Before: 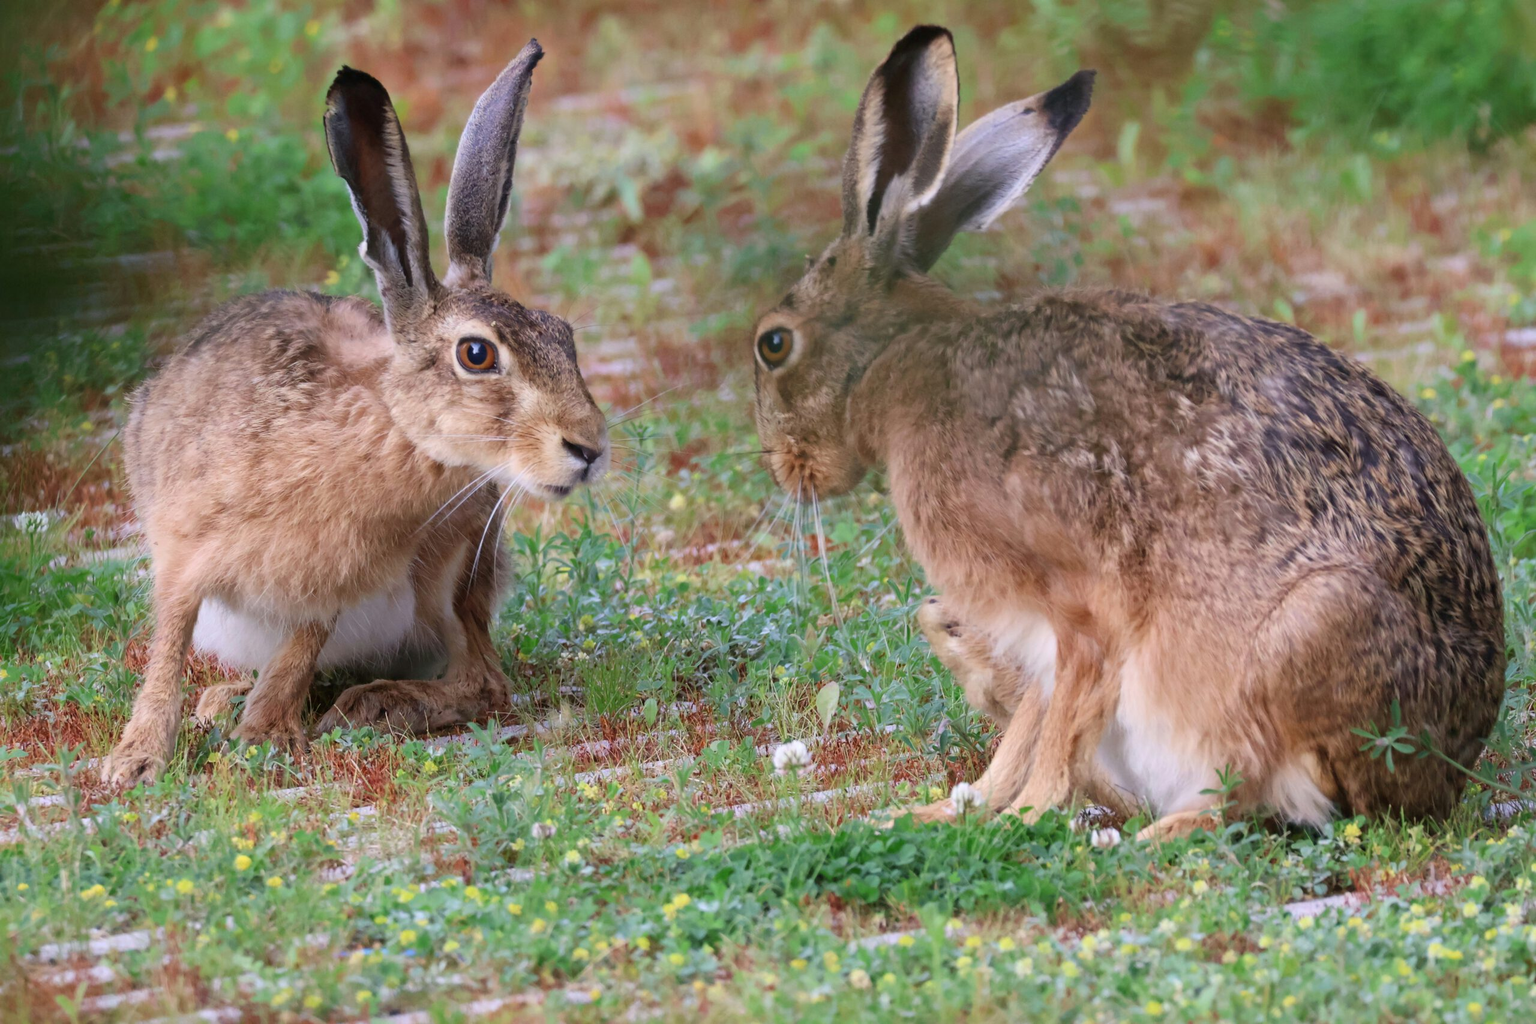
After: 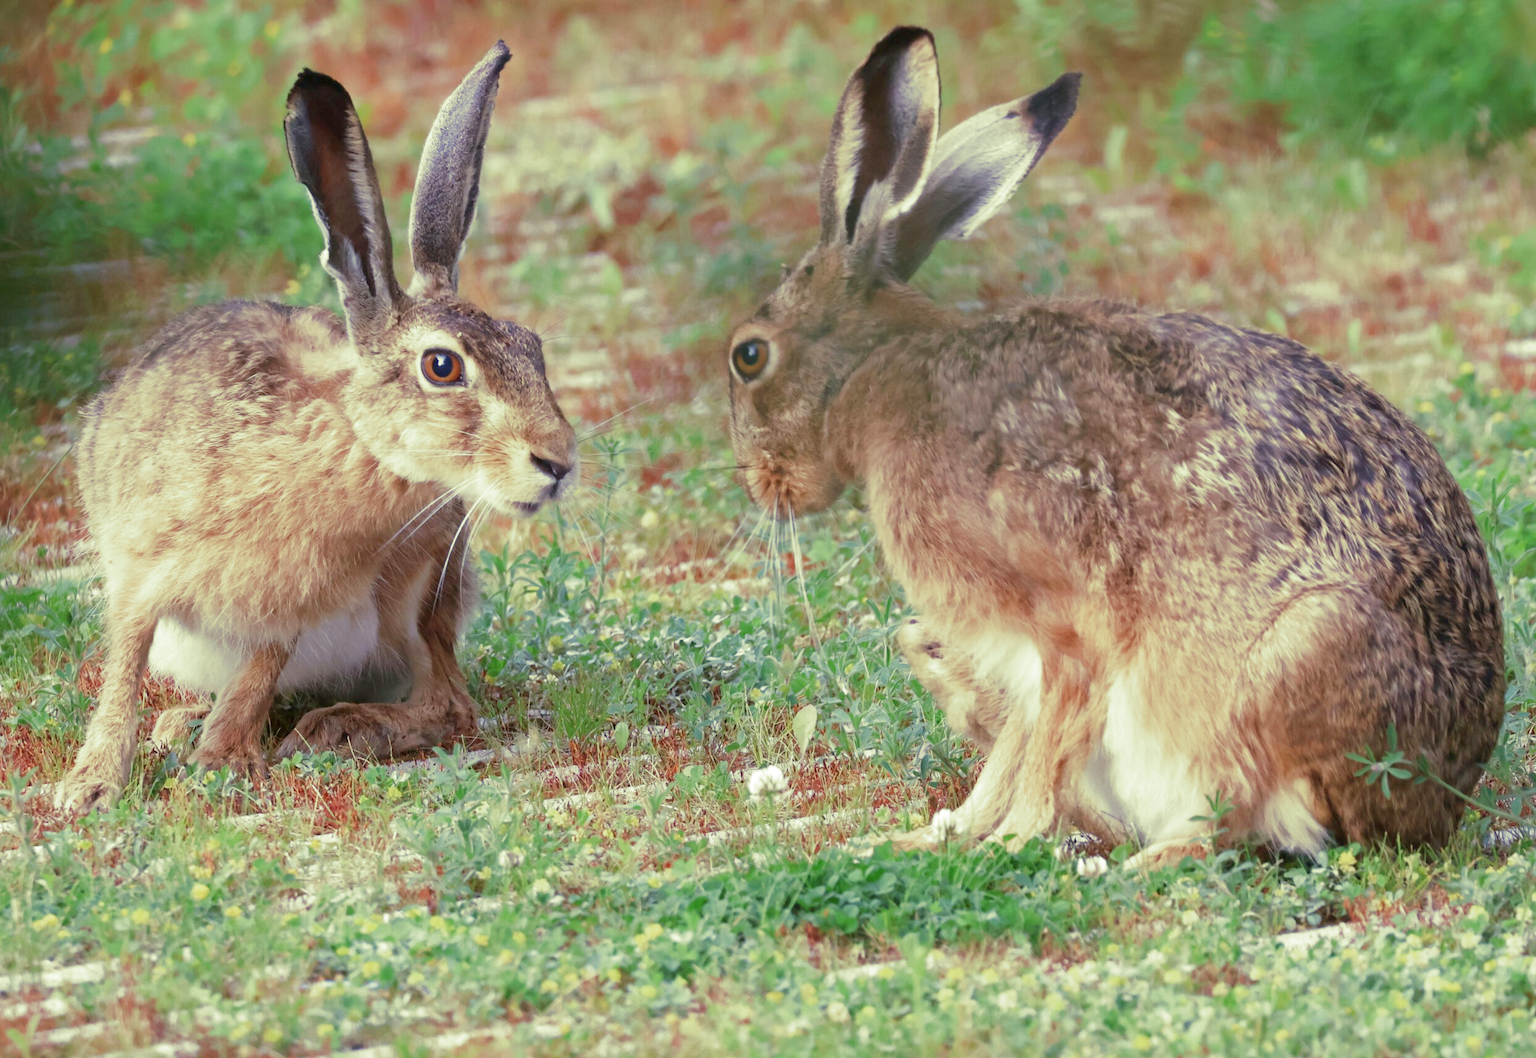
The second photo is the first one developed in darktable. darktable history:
crop and rotate: left 3.238%
color balance rgb: perceptual saturation grading › global saturation -0.31%, global vibrance -8%, contrast -13%, saturation formula JzAzBz (2021)
split-toning: shadows › hue 290.82°, shadows › saturation 0.34, highlights › saturation 0.38, balance 0, compress 50%
exposure: black level correction 0.001, exposure 0.5 EV, compensate exposure bias true, compensate highlight preservation false
